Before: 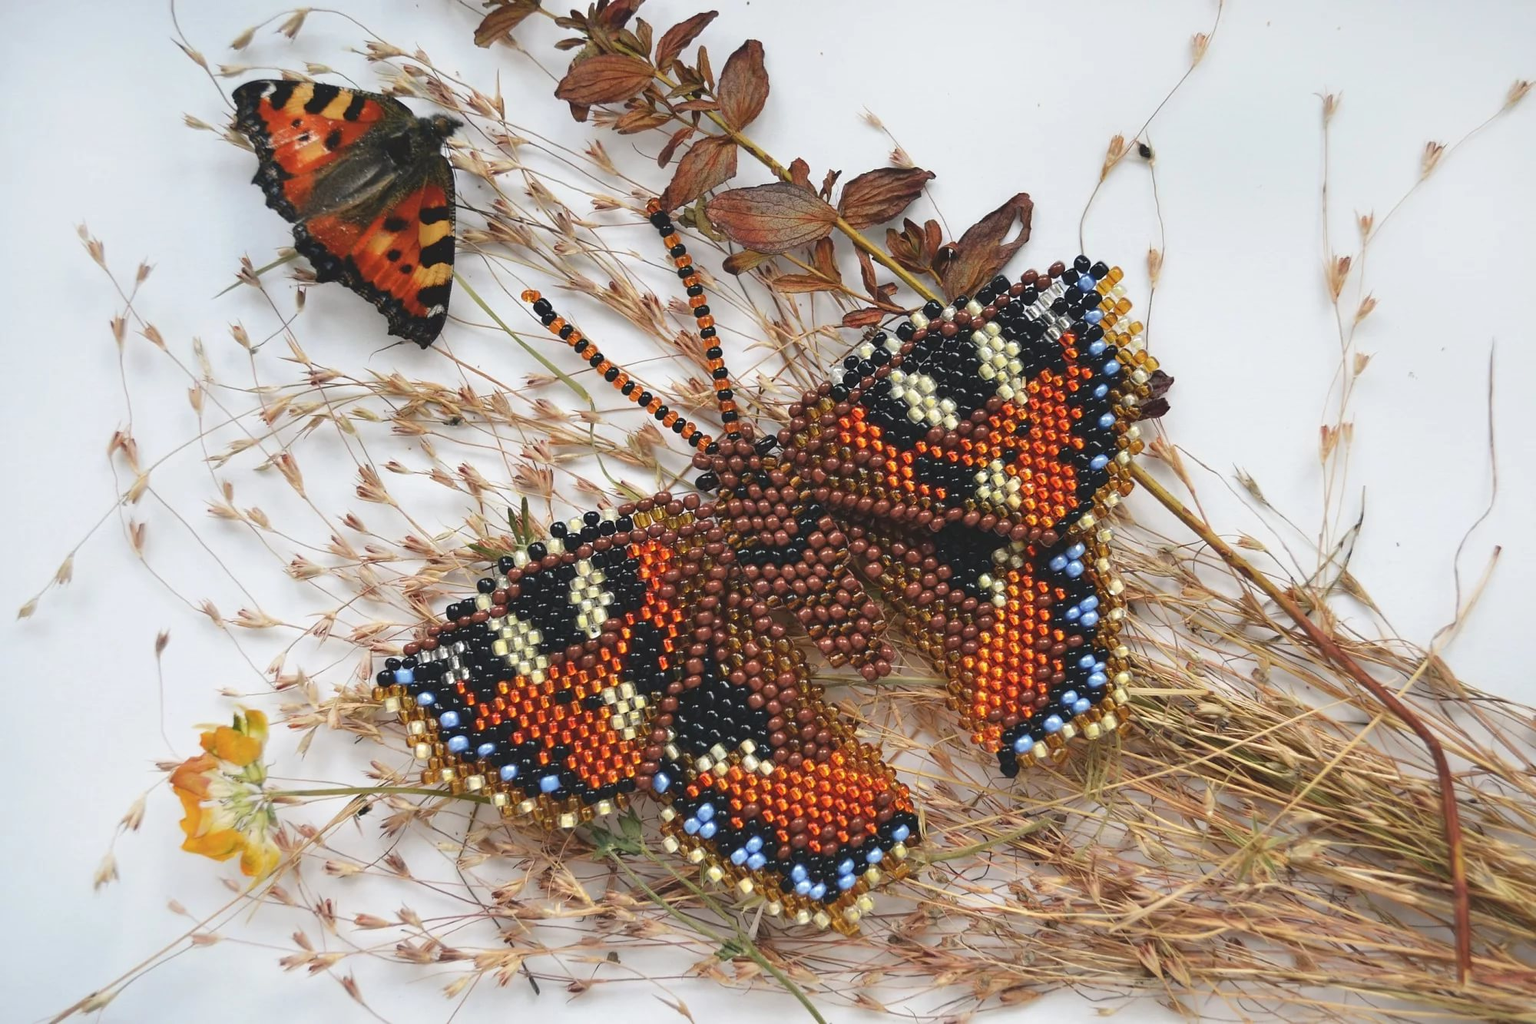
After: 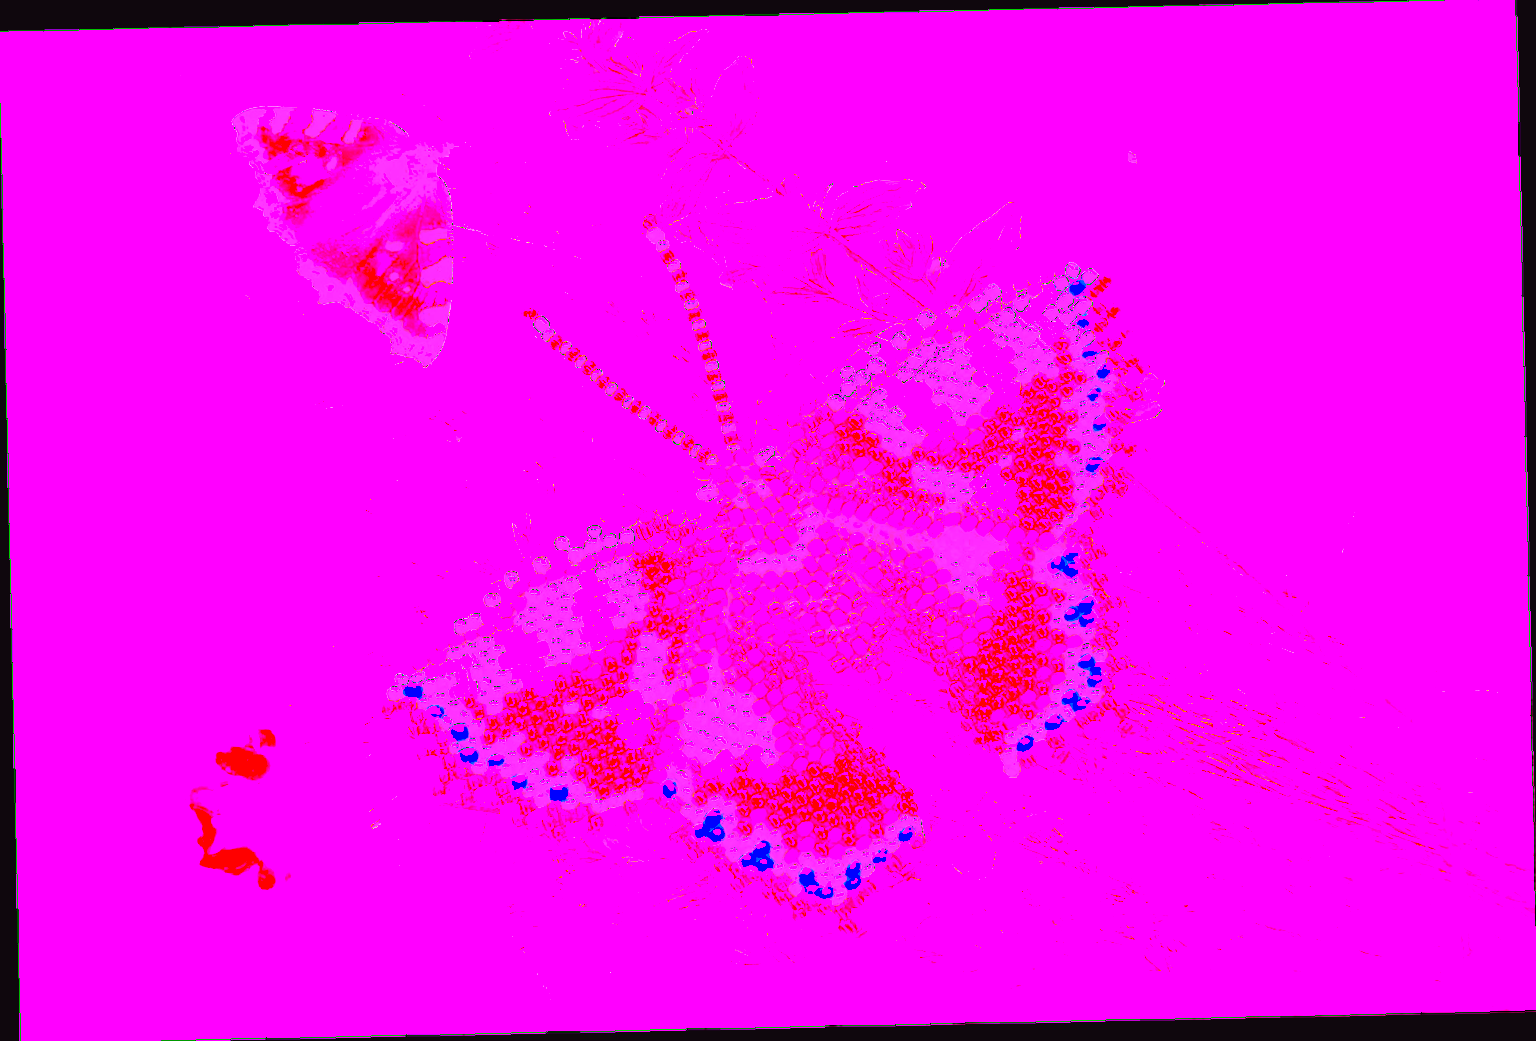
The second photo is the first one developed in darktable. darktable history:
rotate and perspective: rotation -1.24°, automatic cropping off
white balance: red 8, blue 8
tone curve: curves: ch0 [(0, 0.025) (0.15, 0.143) (0.452, 0.486) (0.751, 0.788) (1, 0.961)]; ch1 [(0, 0) (0.43, 0.408) (0.476, 0.469) (0.497, 0.507) (0.546, 0.571) (0.566, 0.607) (0.62, 0.657) (1, 1)]; ch2 [(0, 0) (0.386, 0.397) (0.505, 0.498) (0.547, 0.546) (0.579, 0.58) (1, 1)], color space Lab, independent channels, preserve colors none
